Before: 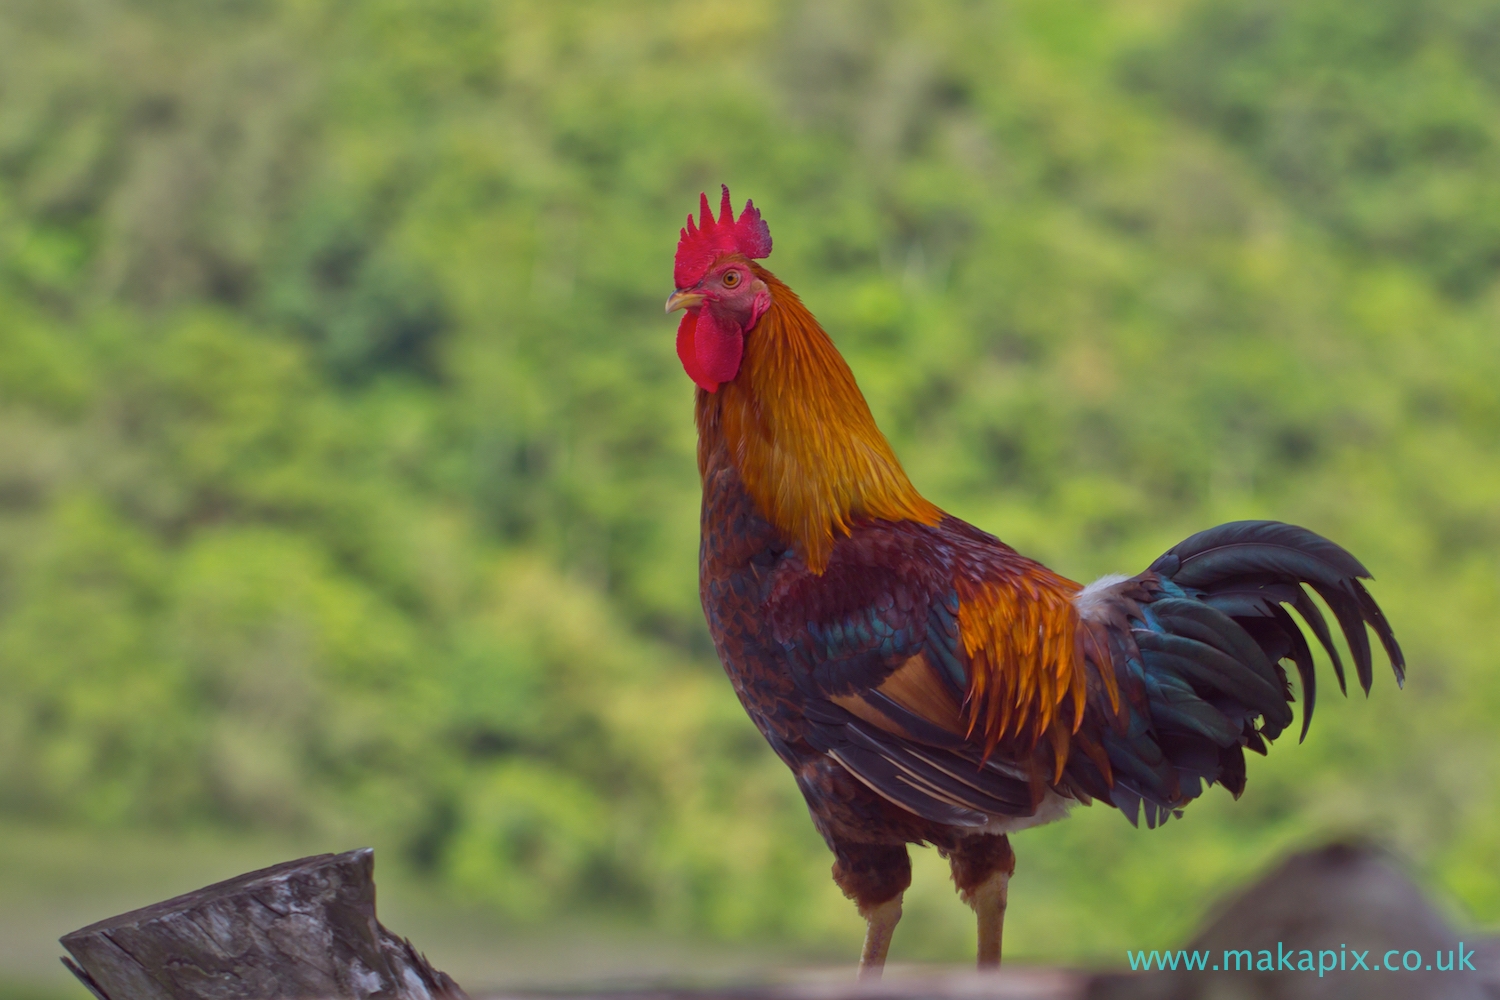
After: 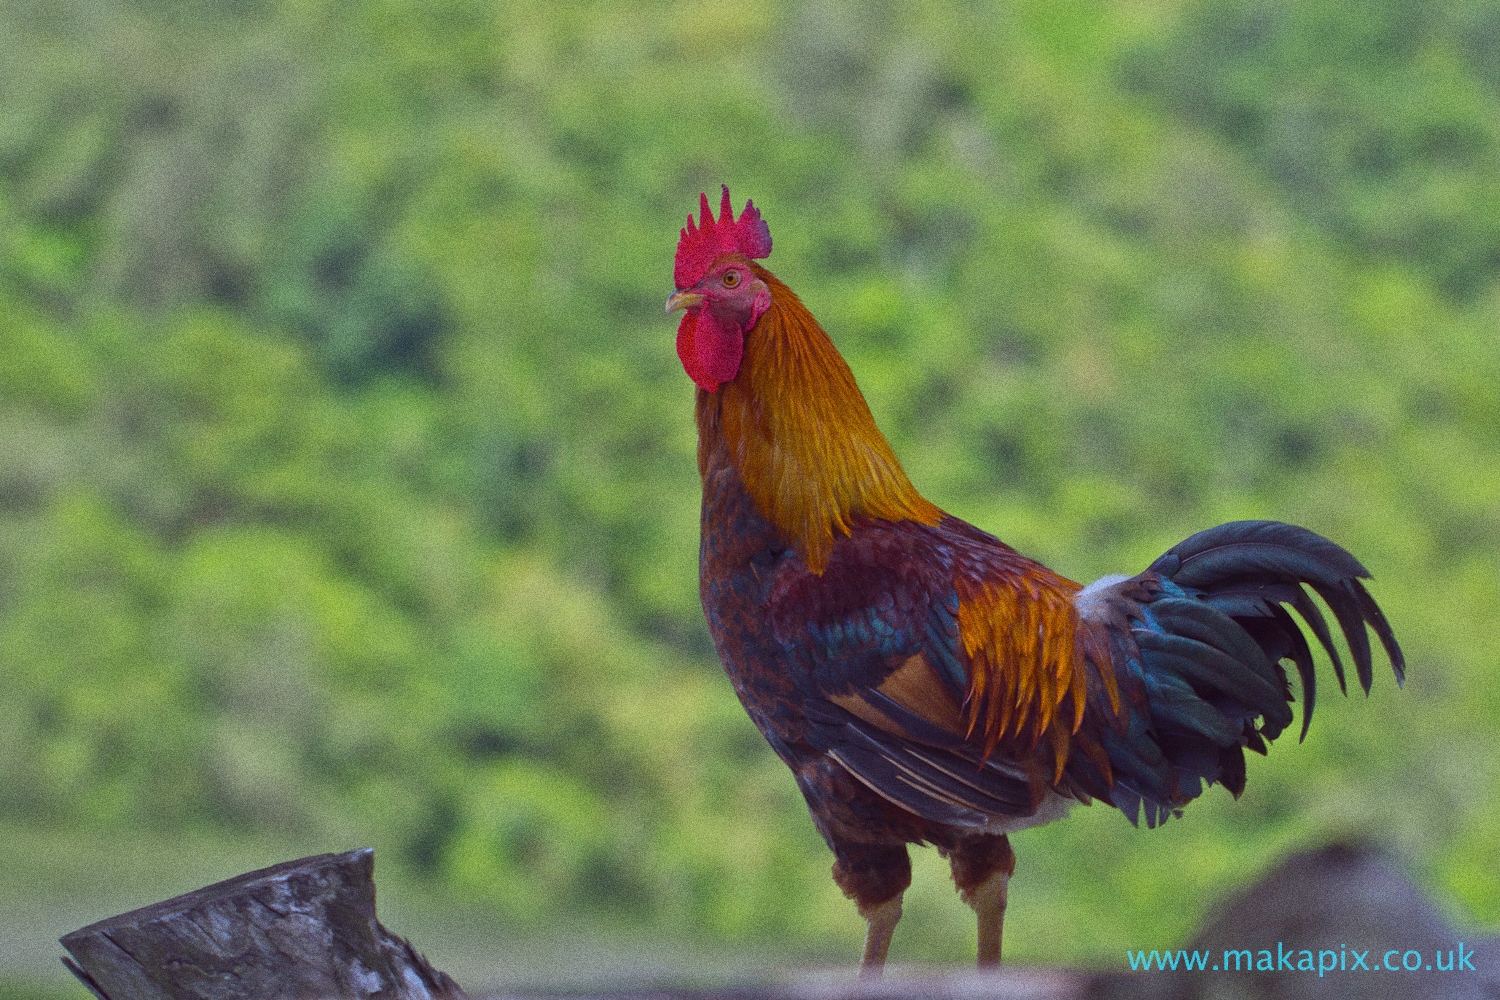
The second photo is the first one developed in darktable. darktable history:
white balance: red 0.926, green 1.003, blue 1.133
grain: coarseness 0.09 ISO, strength 40%
